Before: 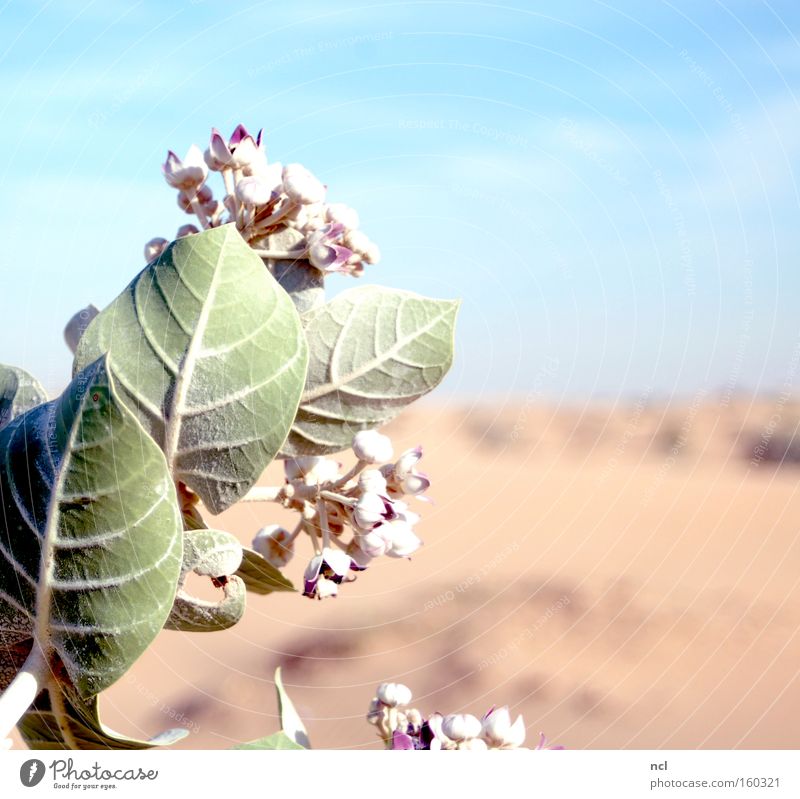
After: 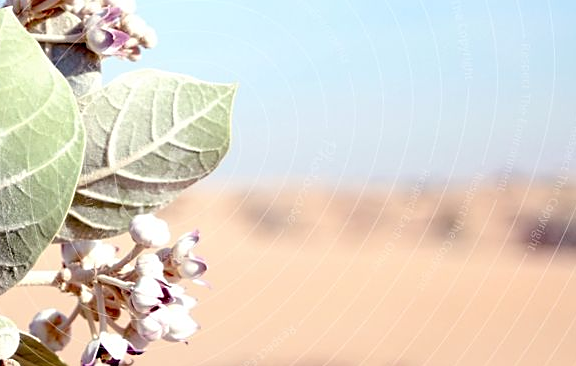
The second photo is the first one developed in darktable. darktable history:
sharpen: on, module defaults
crop and rotate: left 27.938%, top 27.046%, bottom 27.046%
